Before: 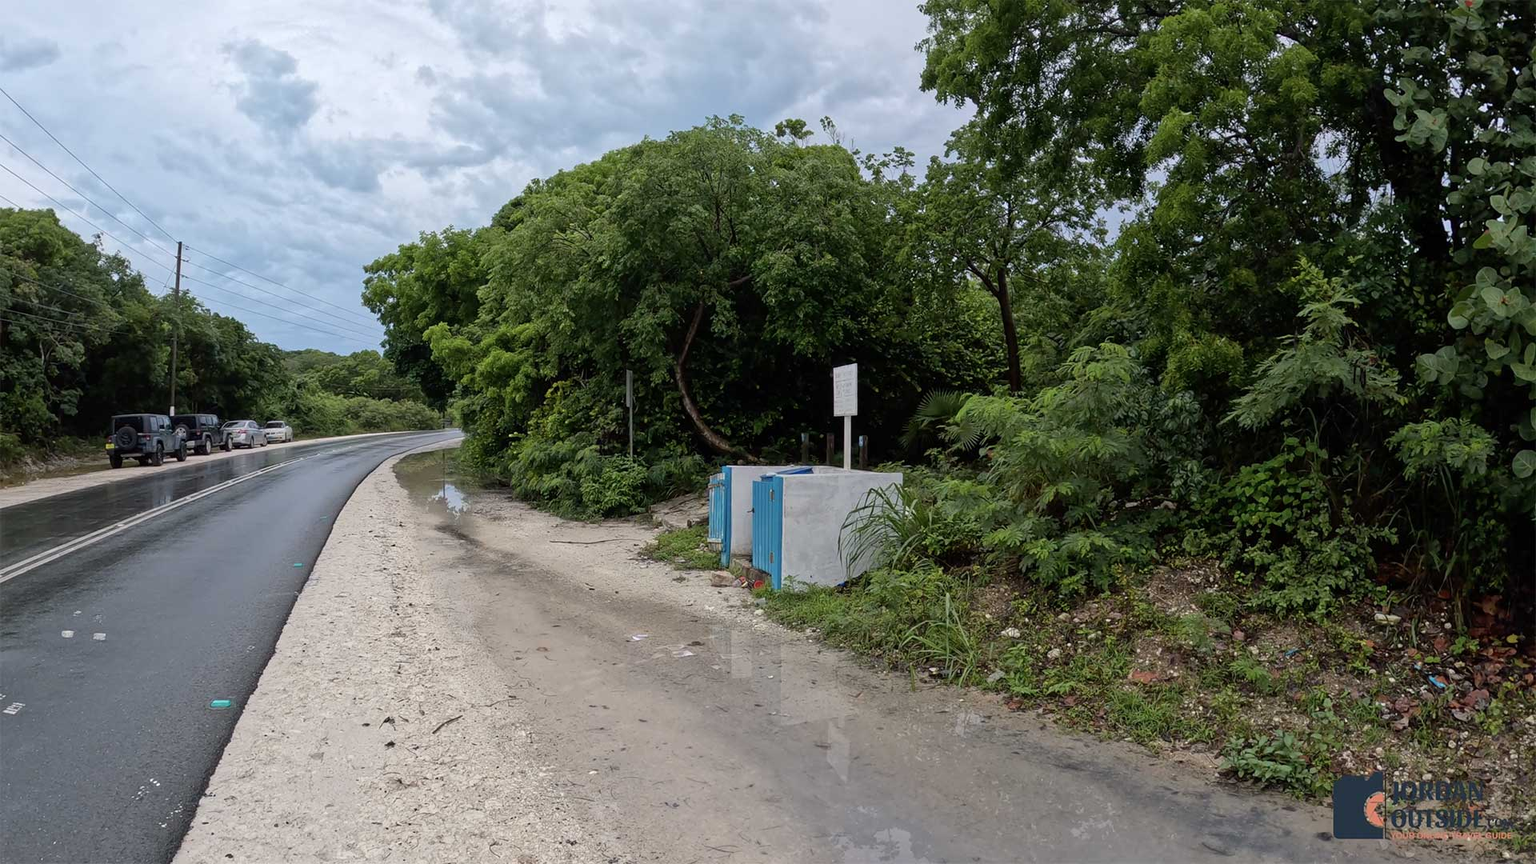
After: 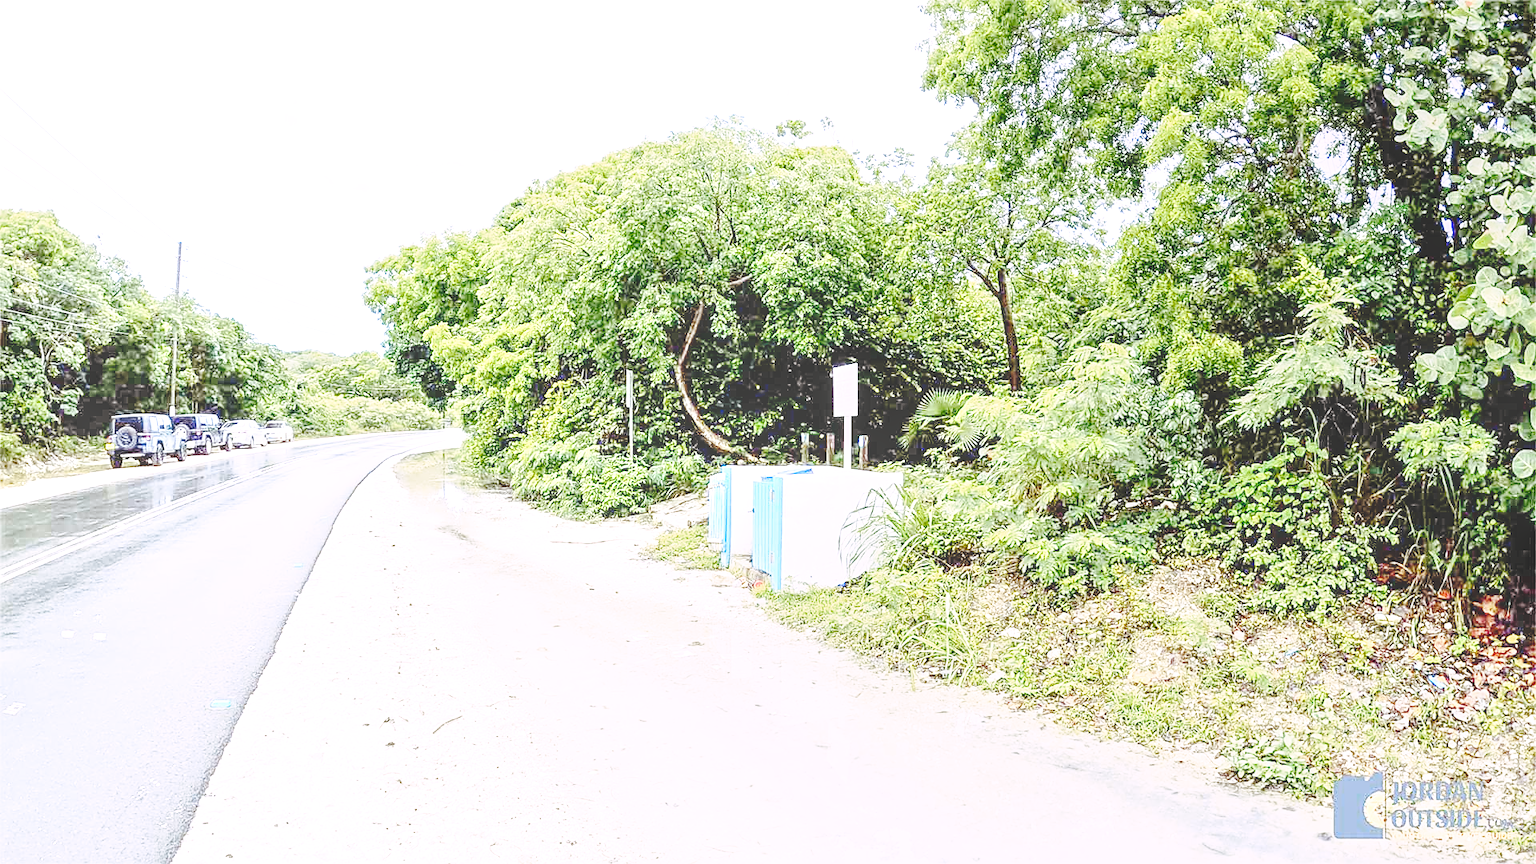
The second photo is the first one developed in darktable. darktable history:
sharpen: on, module defaults
color look up table: target L [98.57, 85.81, 79.82, 79.72, 69.87, 48.05, 68.42, 64.48, 62.2, 59.8, 61.14, 40.08, 34.65, 25.8, 23.85, 200.63, 85.99, 84.7, 71.01, 65.71, 62.3, 56.52, 45.88, 55.14, 40.89, 37.01, 44.1, 36.73, 9.656, 84.34, 78.84, 71.88, 64.6, 64.2, 58.34, 61.4, 60.38, 43.56, 44.09, 48.69, 39.88, 36.13, 17.58, 15.52, 85.39, 77.92, 64.11, 49.94, 32.15], target a [8.461, -1.946, -2.742, -38, -49.1, -37.81, -24.89, -41.56, -43.72, -9.313, -5.421, -28.82, -24.18, -1.401, -12.45, 0, 2.078, 9.747, 9.09, 10.66, 51.7, 68.37, 52.66, 53.24, 27.67, 4.317, 52.12, 33.44, 17.64, 13.38, 28.34, 19.61, 63.43, 68.46, 2.102, -13.69, 9.889, 25.35, 9.27, 54.35, 41.03, 28.68, 5.355, 15.83, -10.74, -40.11, -24.41, -22.19, 5.717], target b [1.604, 24.42, 60.41, -35.05, -7.43, 35.93, -4.636, 45.58, 1.016, 51.07, 20.21, 26.05, 24.12, 21.01, 3.25, 0, 42.6, 21.39, 60.51, 48.89, 20.81, -5.45, 28.44, 0.613, 4.967, 14.39, 25.54, 31.15, 17.31, -27.35, -12.15, -43.11, -31.97, -46.73, -10.78, -59.07, -59.83, -31.69, -65.94, -63.76, -44.75, -78.4, -3.911, -28.73, -26.95, -38.61, -50.22, -18.91, -38.35], num patches 49
tone curve: curves: ch0 [(0, 0) (0.003, 0) (0.011, 0.001) (0.025, 0.003) (0.044, 0.005) (0.069, 0.012) (0.1, 0.023) (0.136, 0.039) (0.177, 0.088) (0.224, 0.15) (0.277, 0.24) (0.335, 0.337) (0.399, 0.437) (0.468, 0.535) (0.543, 0.629) (0.623, 0.71) (0.709, 0.782) (0.801, 0.856) (0.898, 0.94) (1, 1)], preserve colors none
exposure: exposure 0.661 EV, compensate highlight preservation false
local contrast: highlights 66%, shadows 33%, detail 166%, midtone range 0.2
contrast brightness saturation: contrast 0.4, brightness 0.05, saturation 0.25
